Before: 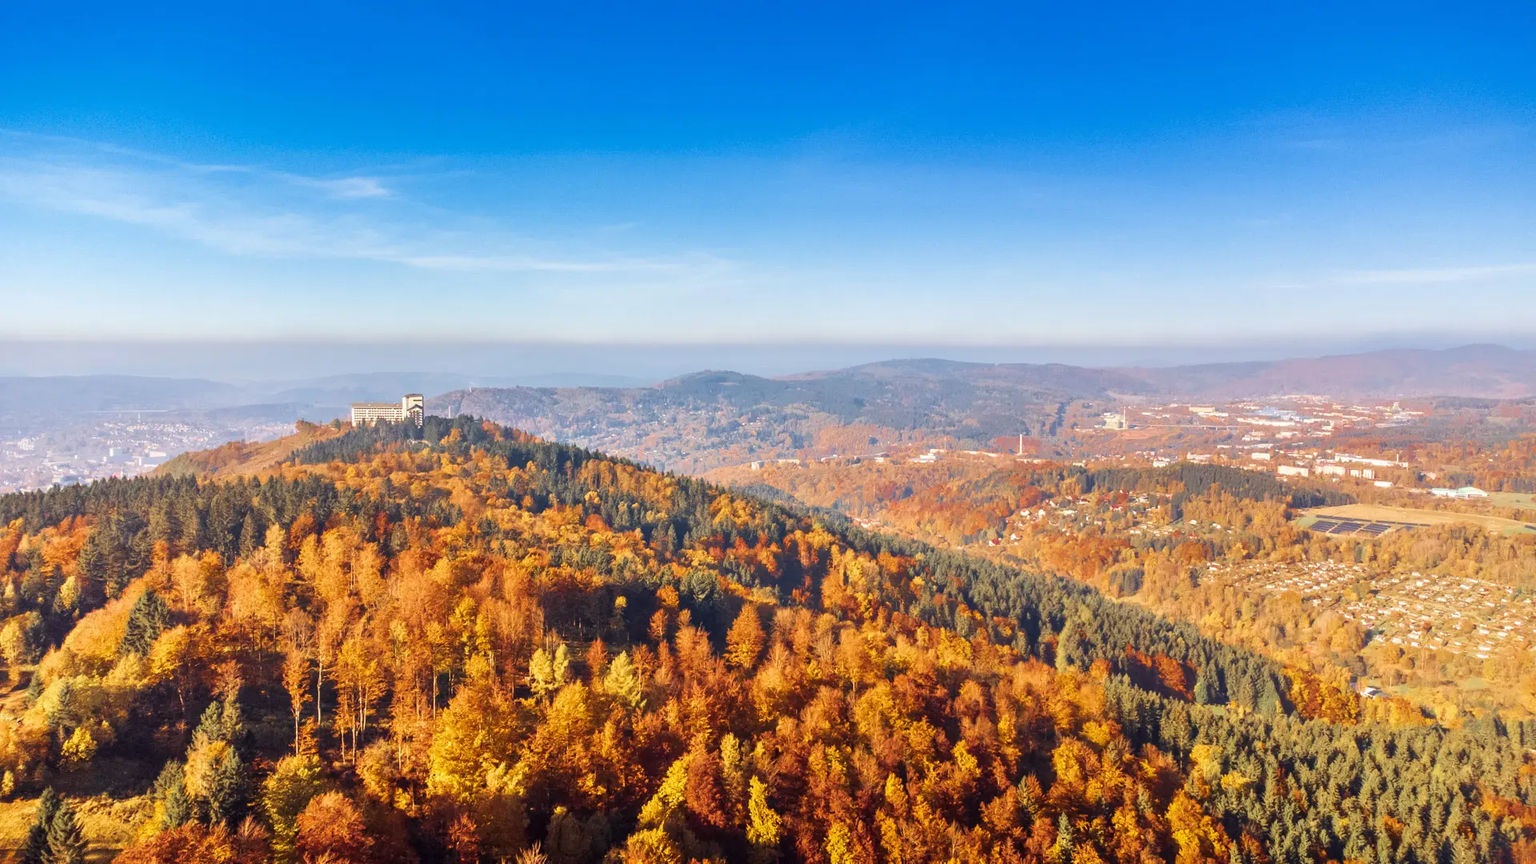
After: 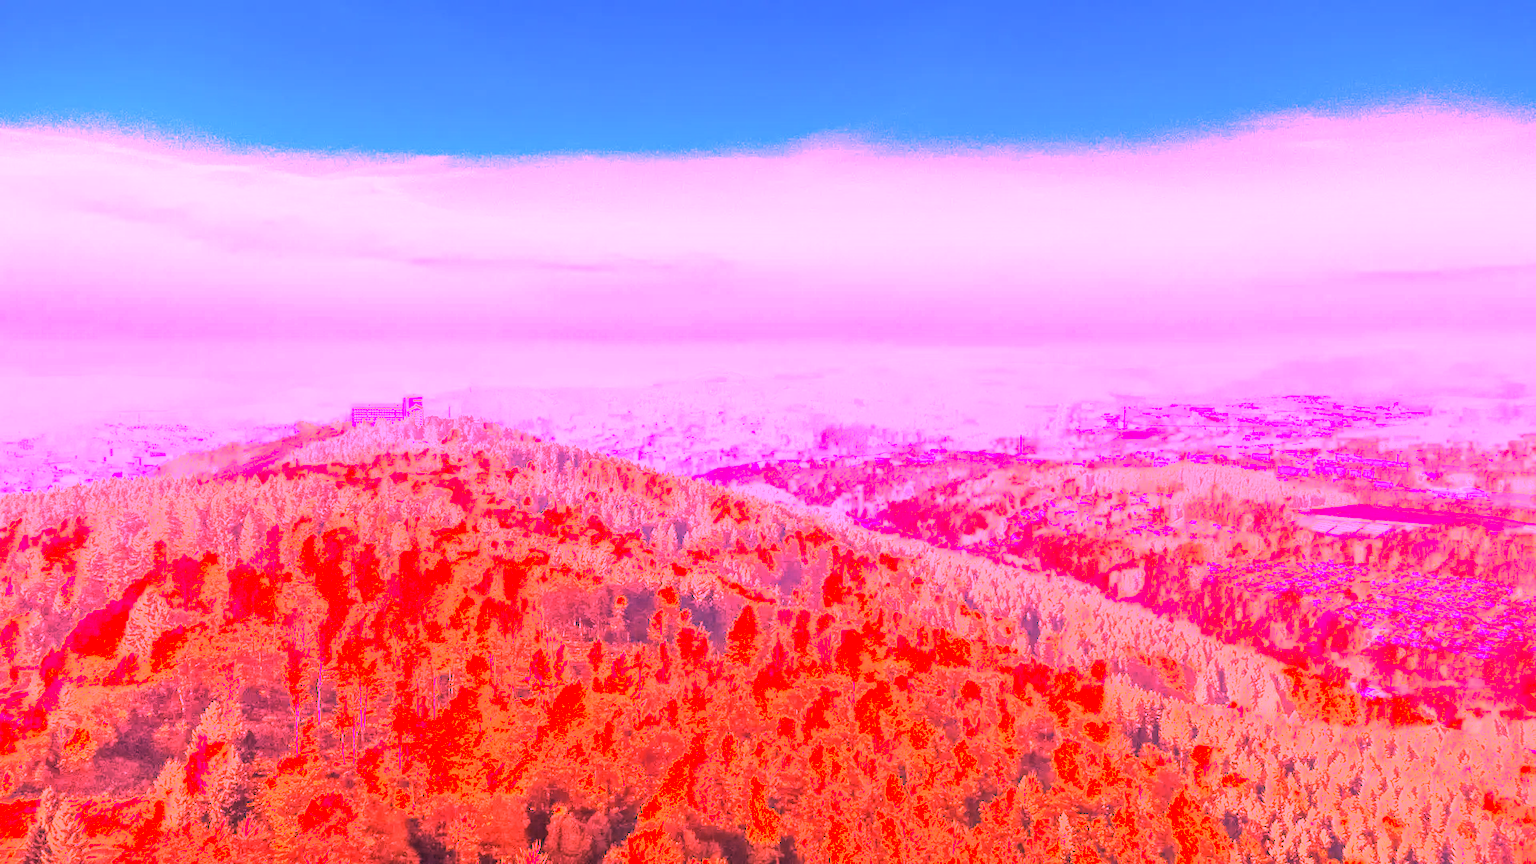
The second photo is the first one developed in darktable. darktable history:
white balance: red 4.26, blue 1.802
local contrast: on, module defaults
